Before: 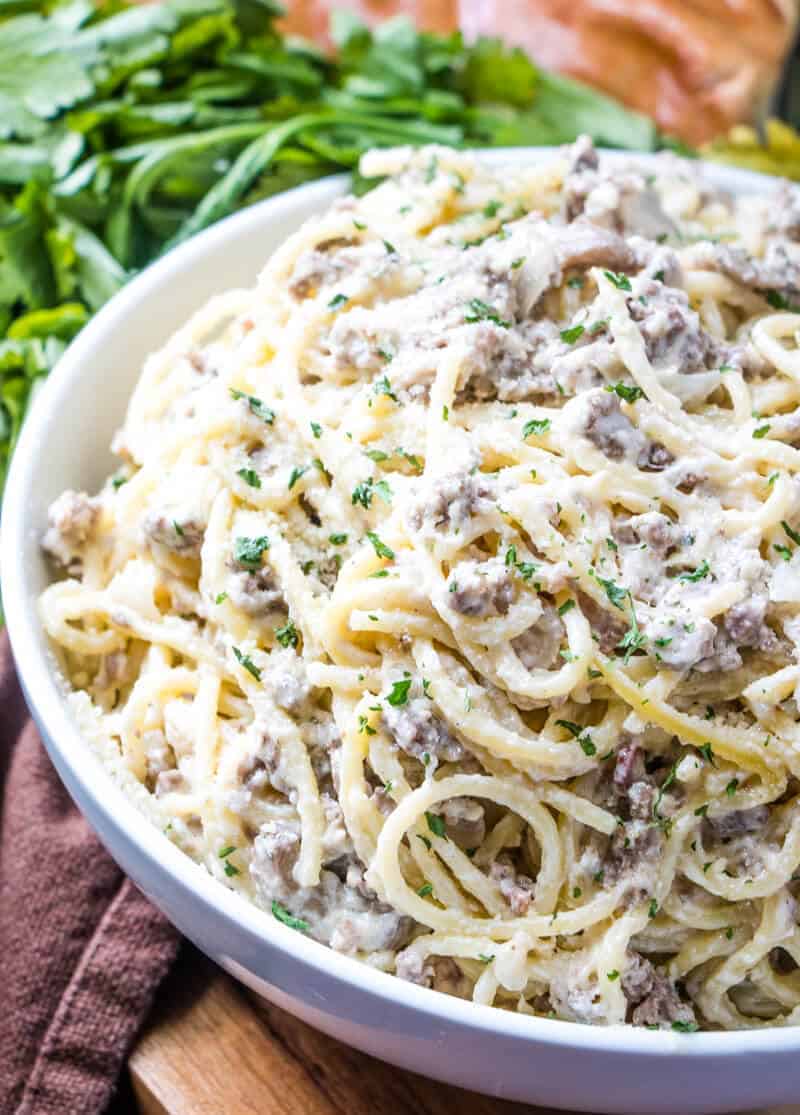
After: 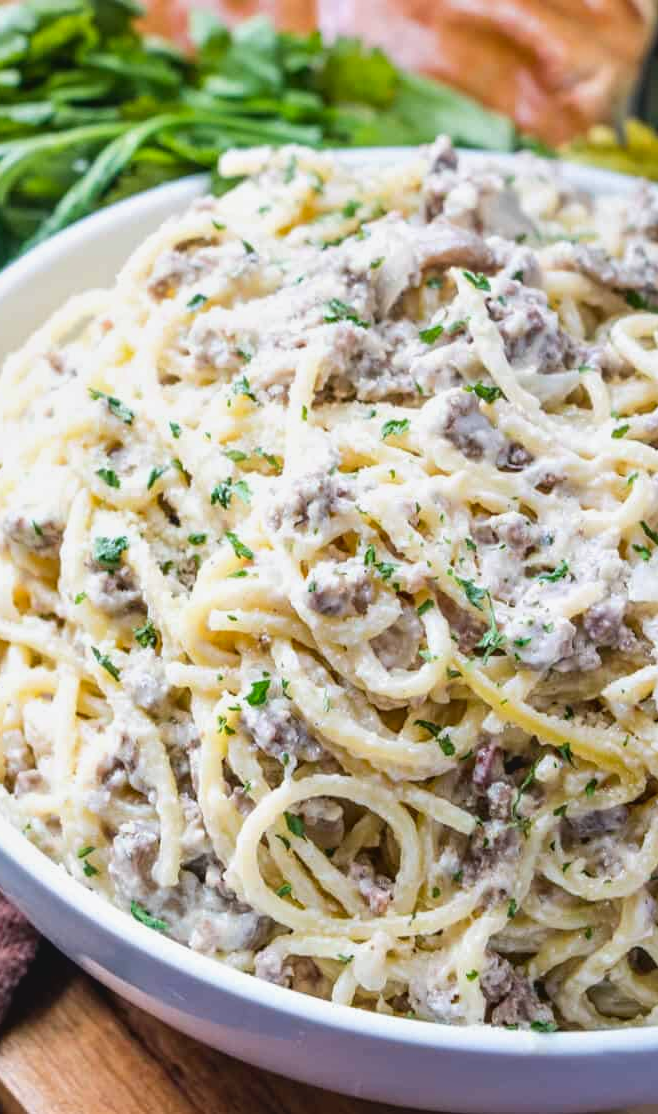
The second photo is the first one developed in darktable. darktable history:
crop: left 17.65%, bottom 0.019%
contrast brightness saturation: contrast -0.107
tone equalizer: edges refinement/feathering 500, mask exposure compensation -1.57 EV, preserve details no
contrast equalizer: y [[0.524 ×6], [0.512 ×6], [0.379 ×6], [0 ×6], [0 ×6]]
